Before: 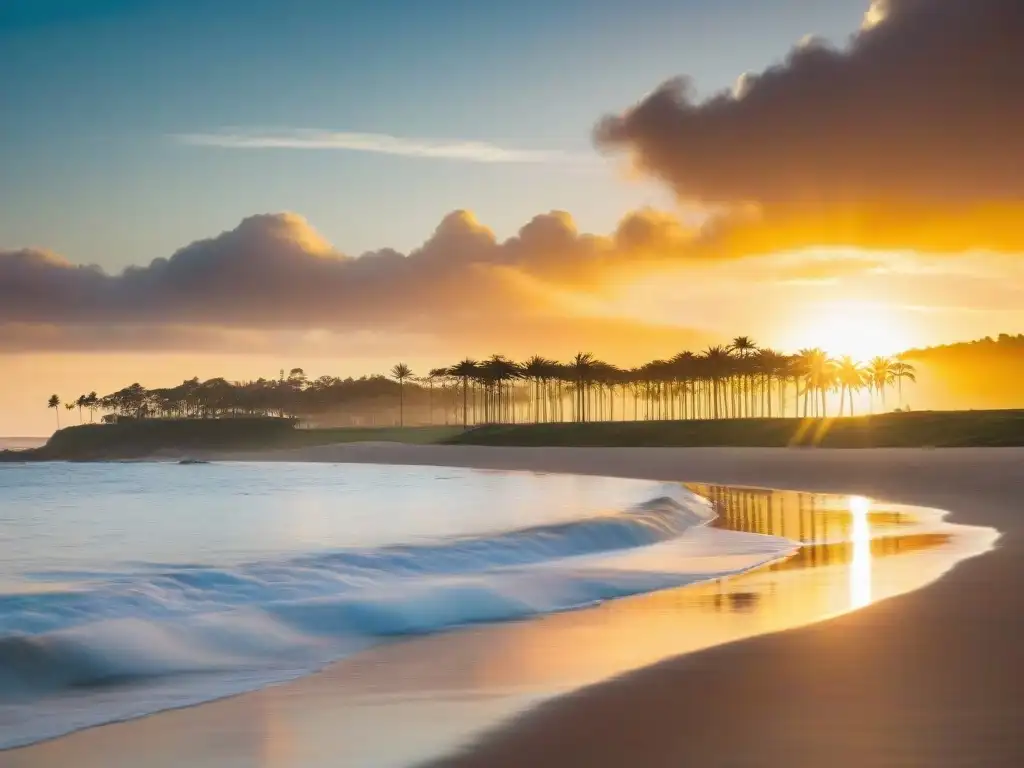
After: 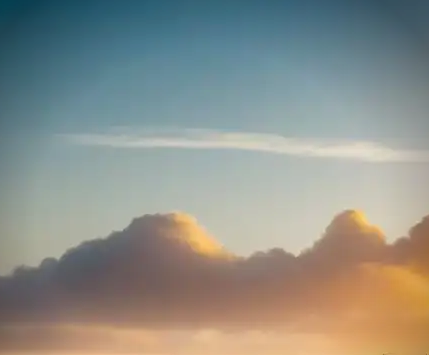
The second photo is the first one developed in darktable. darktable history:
vignetting: brightness -0.629, saturation -0.007, center (-0.028, 0.239)
crop and rotate: left 10.817%, top 0.062%, right 47.194%, bottom 53.626%
